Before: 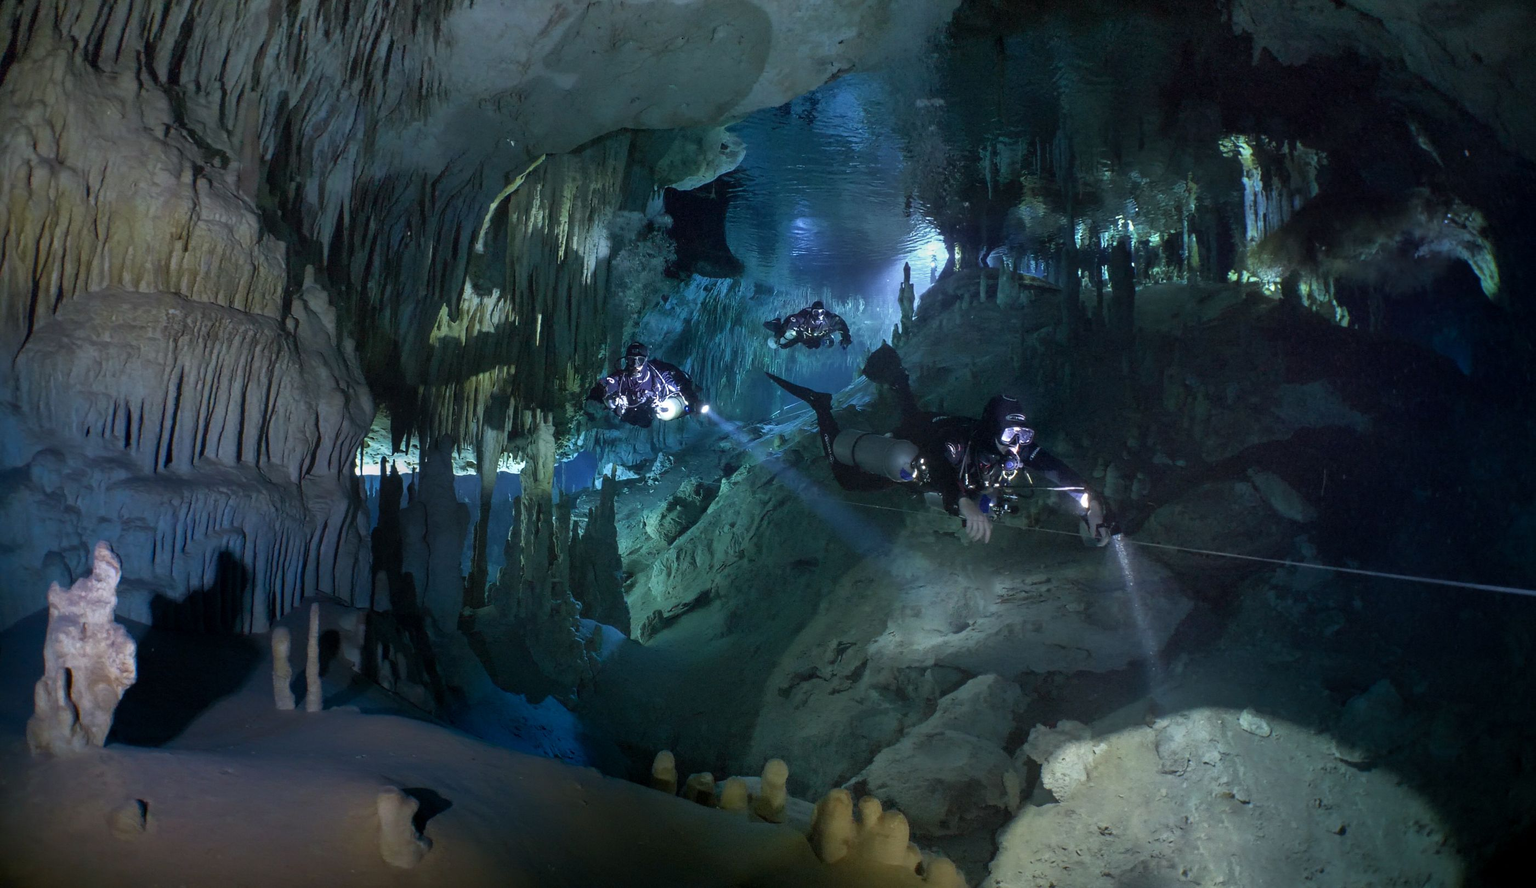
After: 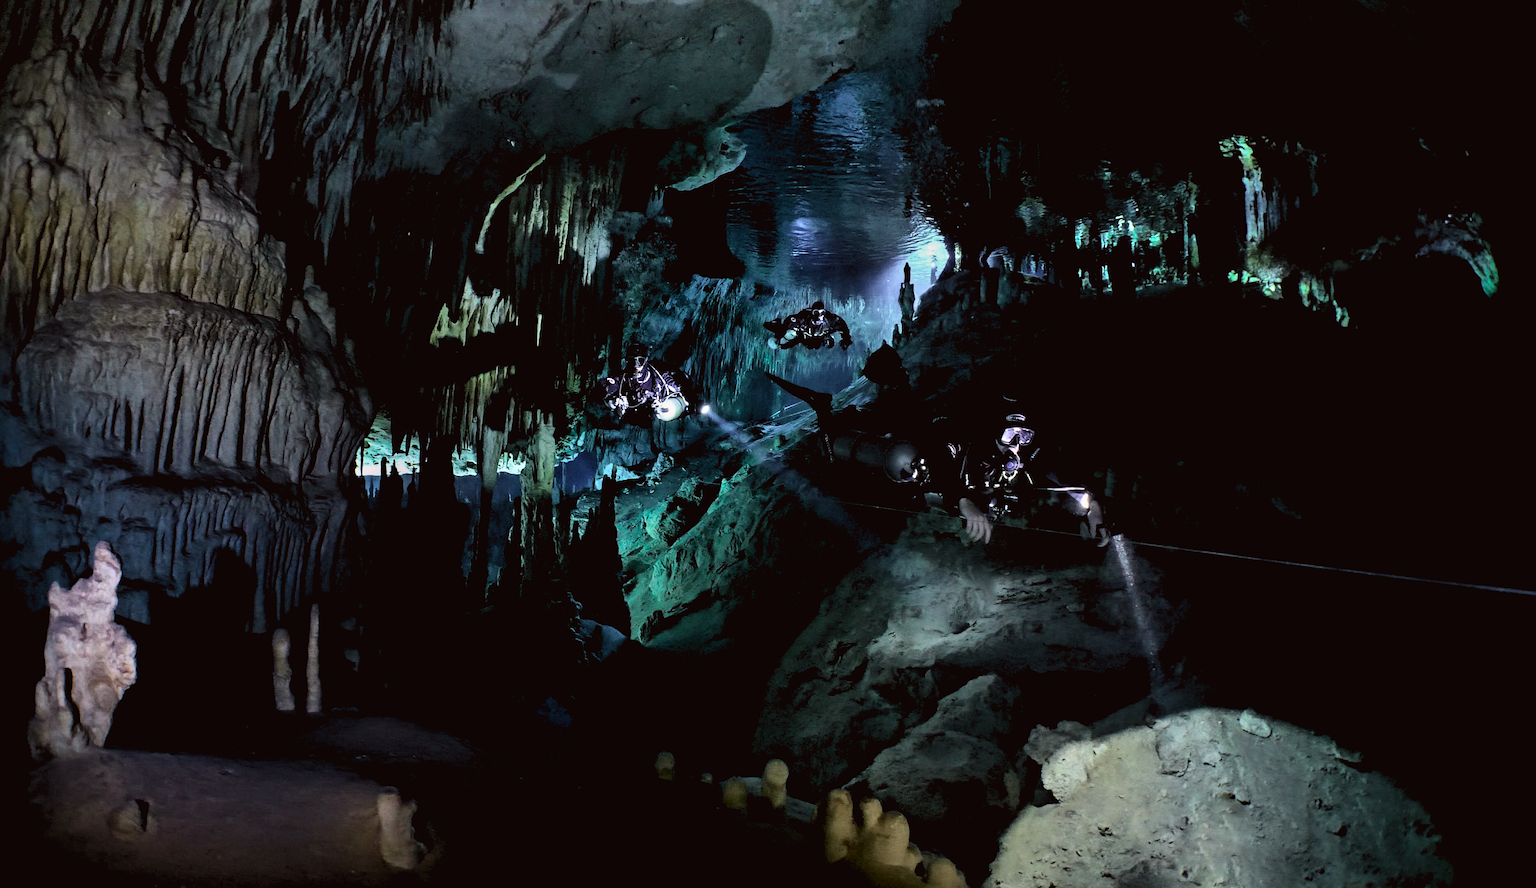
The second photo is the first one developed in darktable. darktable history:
sharpen: radius 1.272, amount 0.305, threshold 0
tone curve: curves: ch0 [(0, 0.019) (0.204, 0.162) (0.491, 0.519) (0.748, 0.765) (1, 0.919)]; ch1 [(0, 0) (0.201, 0.113) (0.372, 0.282) (0.443, 0.434) (0.496, 0.504) (0.566, 0.585) (0.761, 0.803) (1, 1)]; ch2 [(0, 0) (0.434, 0.447) (0.483, 0.487) (0.555, 0.563) (0.697, 0.68) (1, 1)], color space Lab, independent channels, preserve colors none
contrast equalizer: y [[0.5, 0.5, 0.544, 0.569, 0.5, 0.5], [0.5 ×6], [0.5 ×6], [0 ×6], [0 ×6]]
rgb levels: levels [[0.034, 0.472, 0.904], [0, 0.5, 1], [0, 0.5, 1]]
